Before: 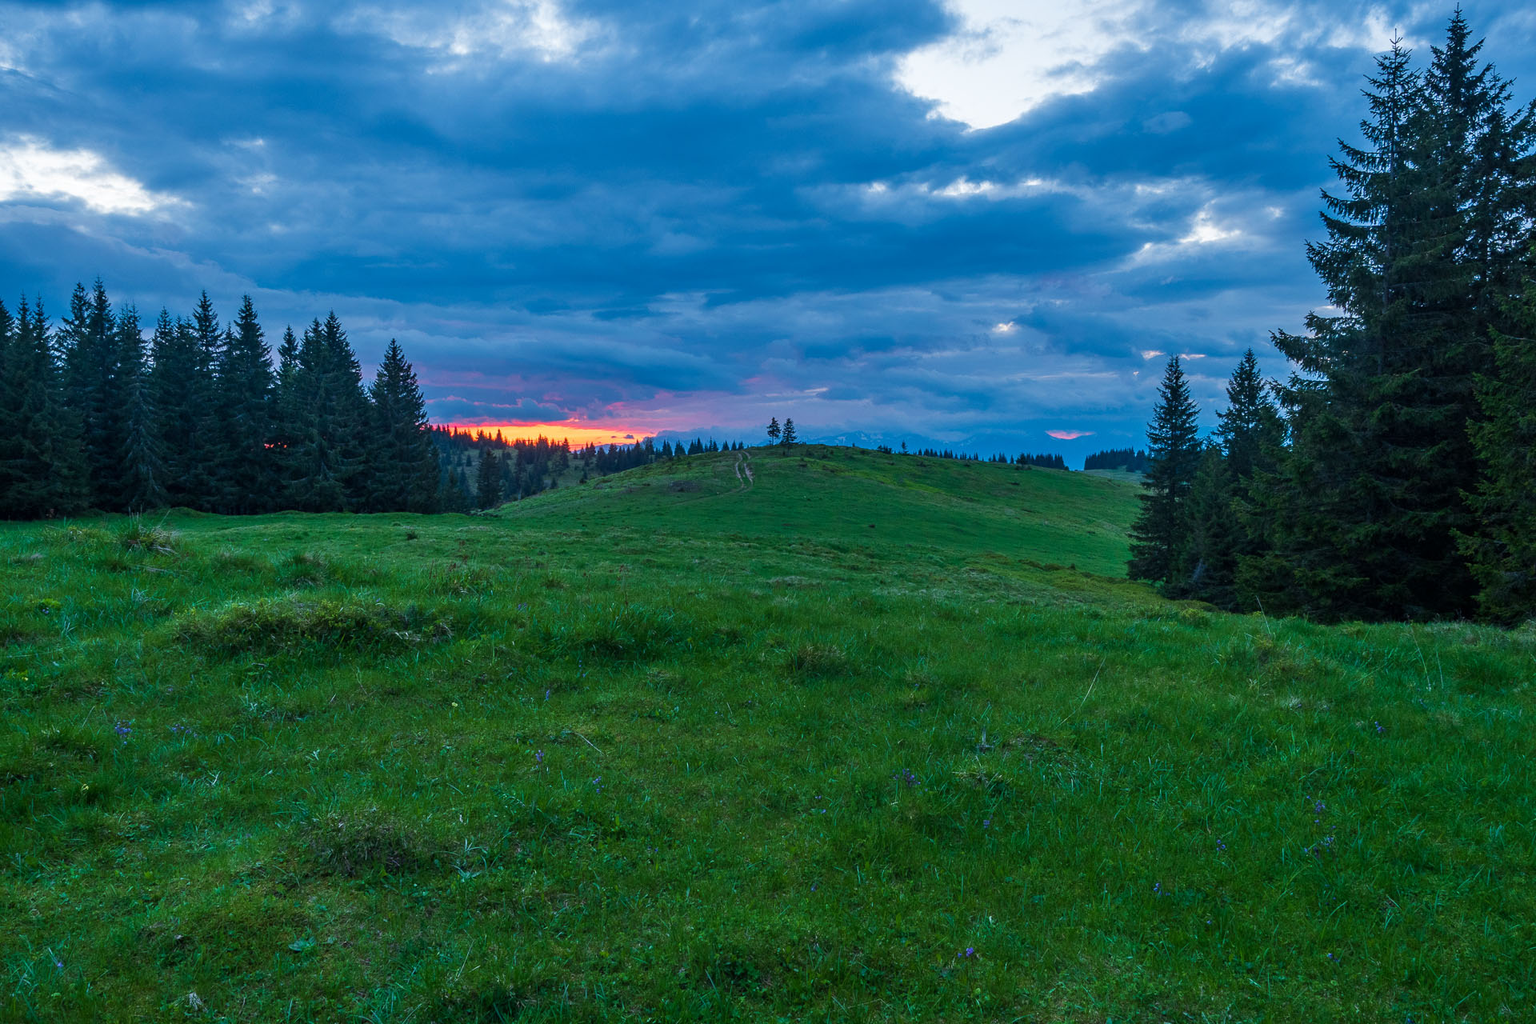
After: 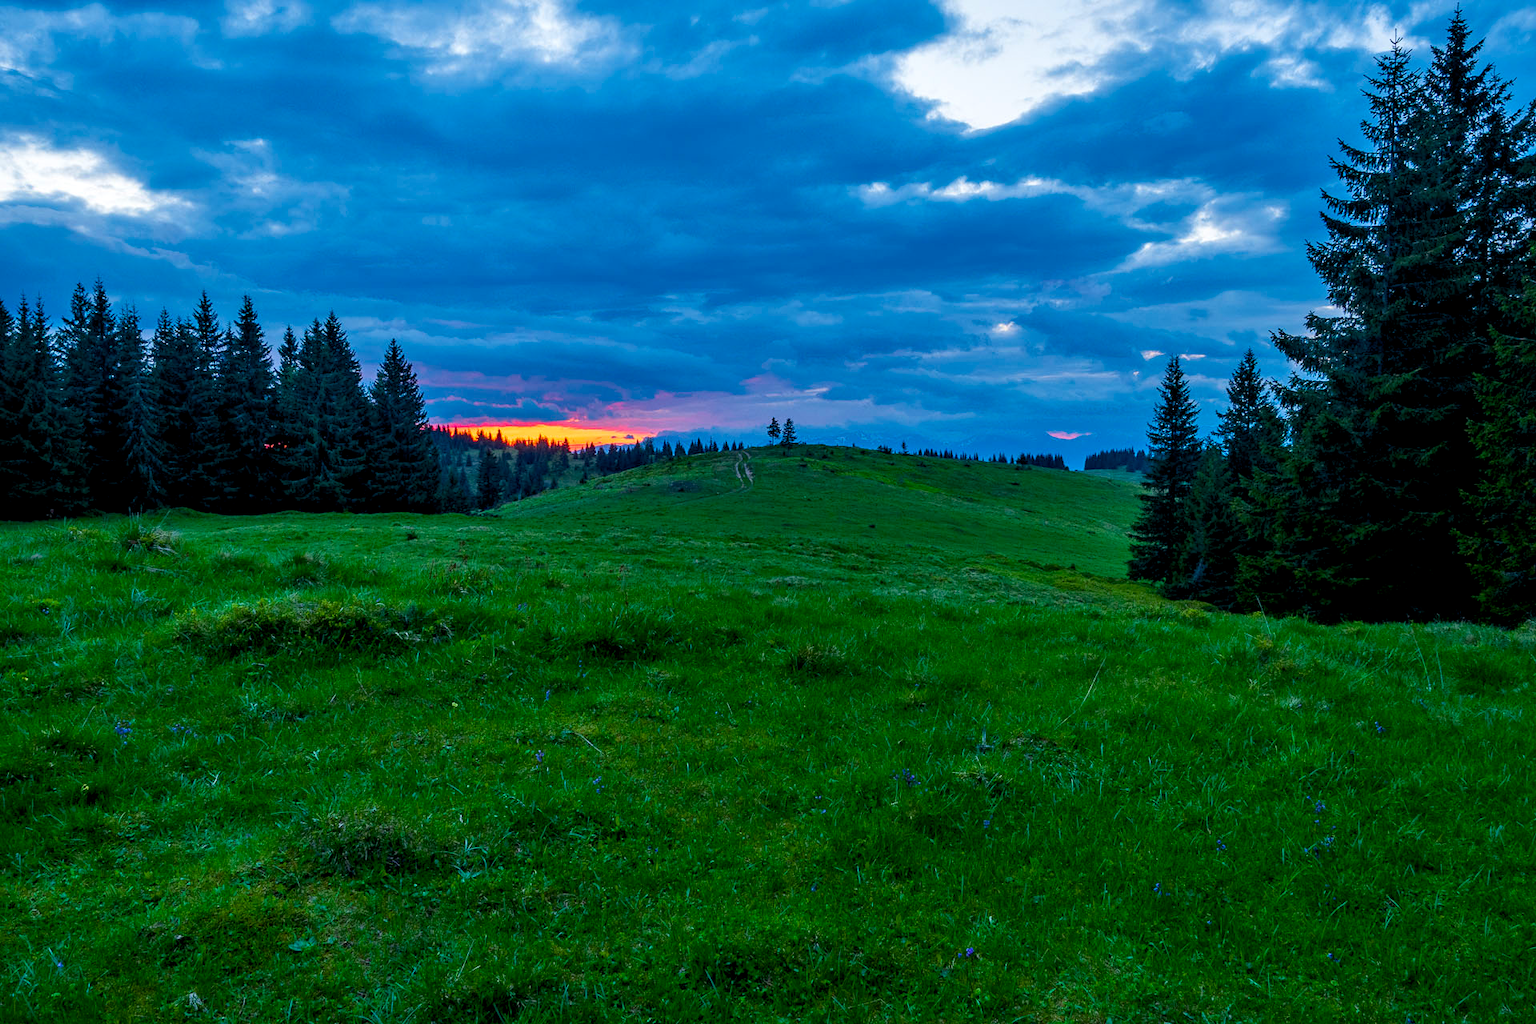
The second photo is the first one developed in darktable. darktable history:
local contrast: mode bilateral grid, contrast 19, coarseness 50, detail 119%, midtone range 0.2
color balance rgb: global offset › luminance -0.877%, perceptual saturation grading › global saturation 19.901%, global vibrance 20%
